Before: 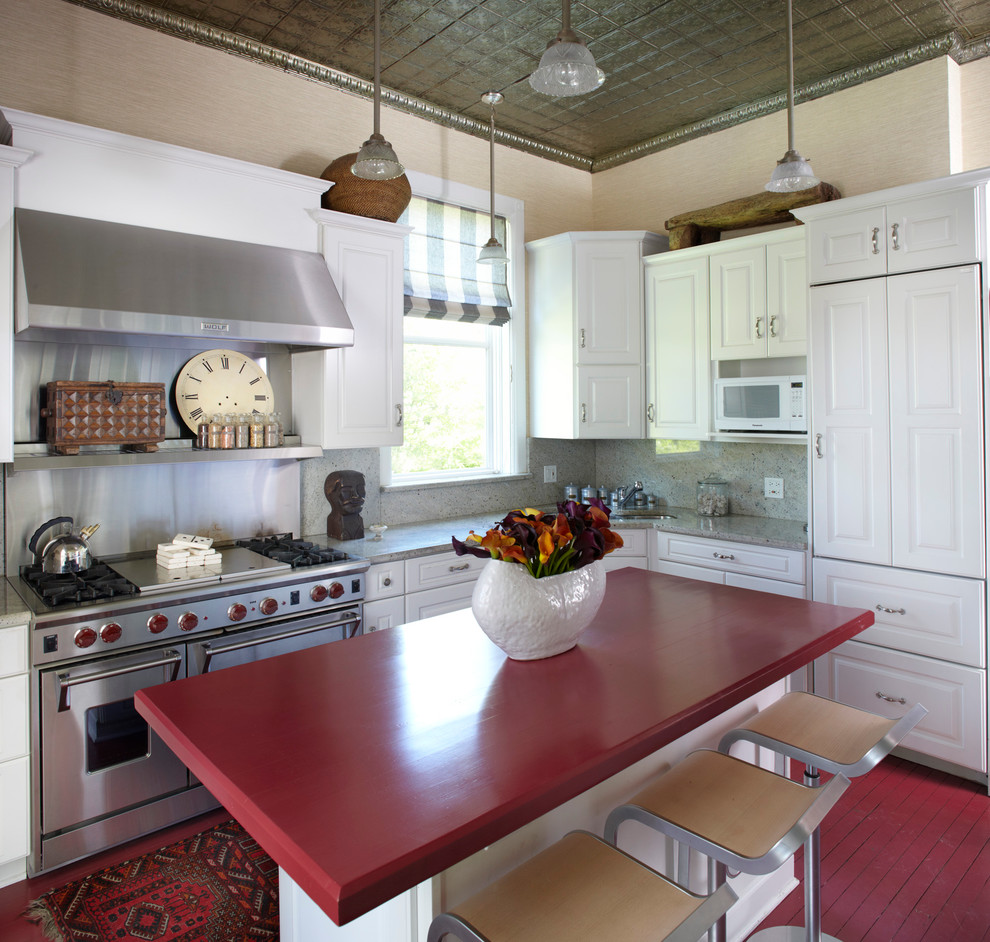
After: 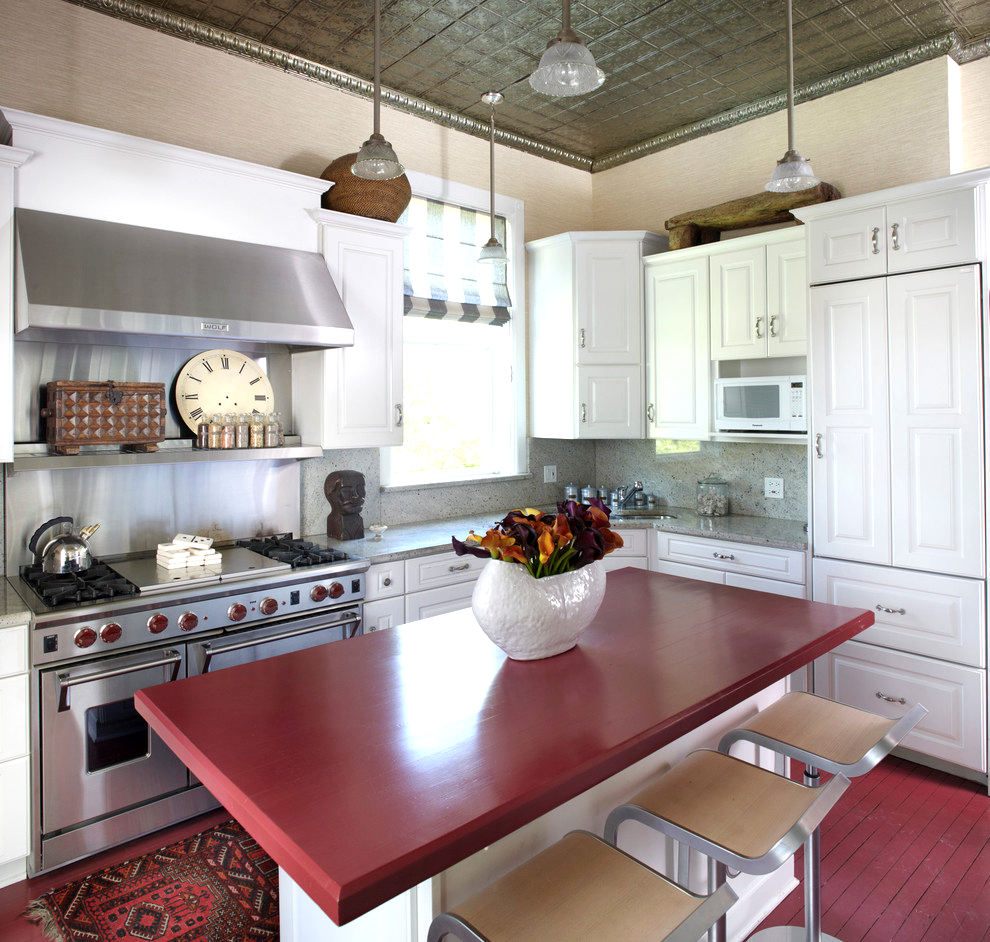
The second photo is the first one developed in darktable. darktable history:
local contrast: mode bilateral grid, contrast 20, coarseness 49, detail 119%, midtone range 0.2
shadows and highlights: radius 113.66, shadows 50.9, white point adjustment 9.14, highlights -4.46, soften with gaussian
